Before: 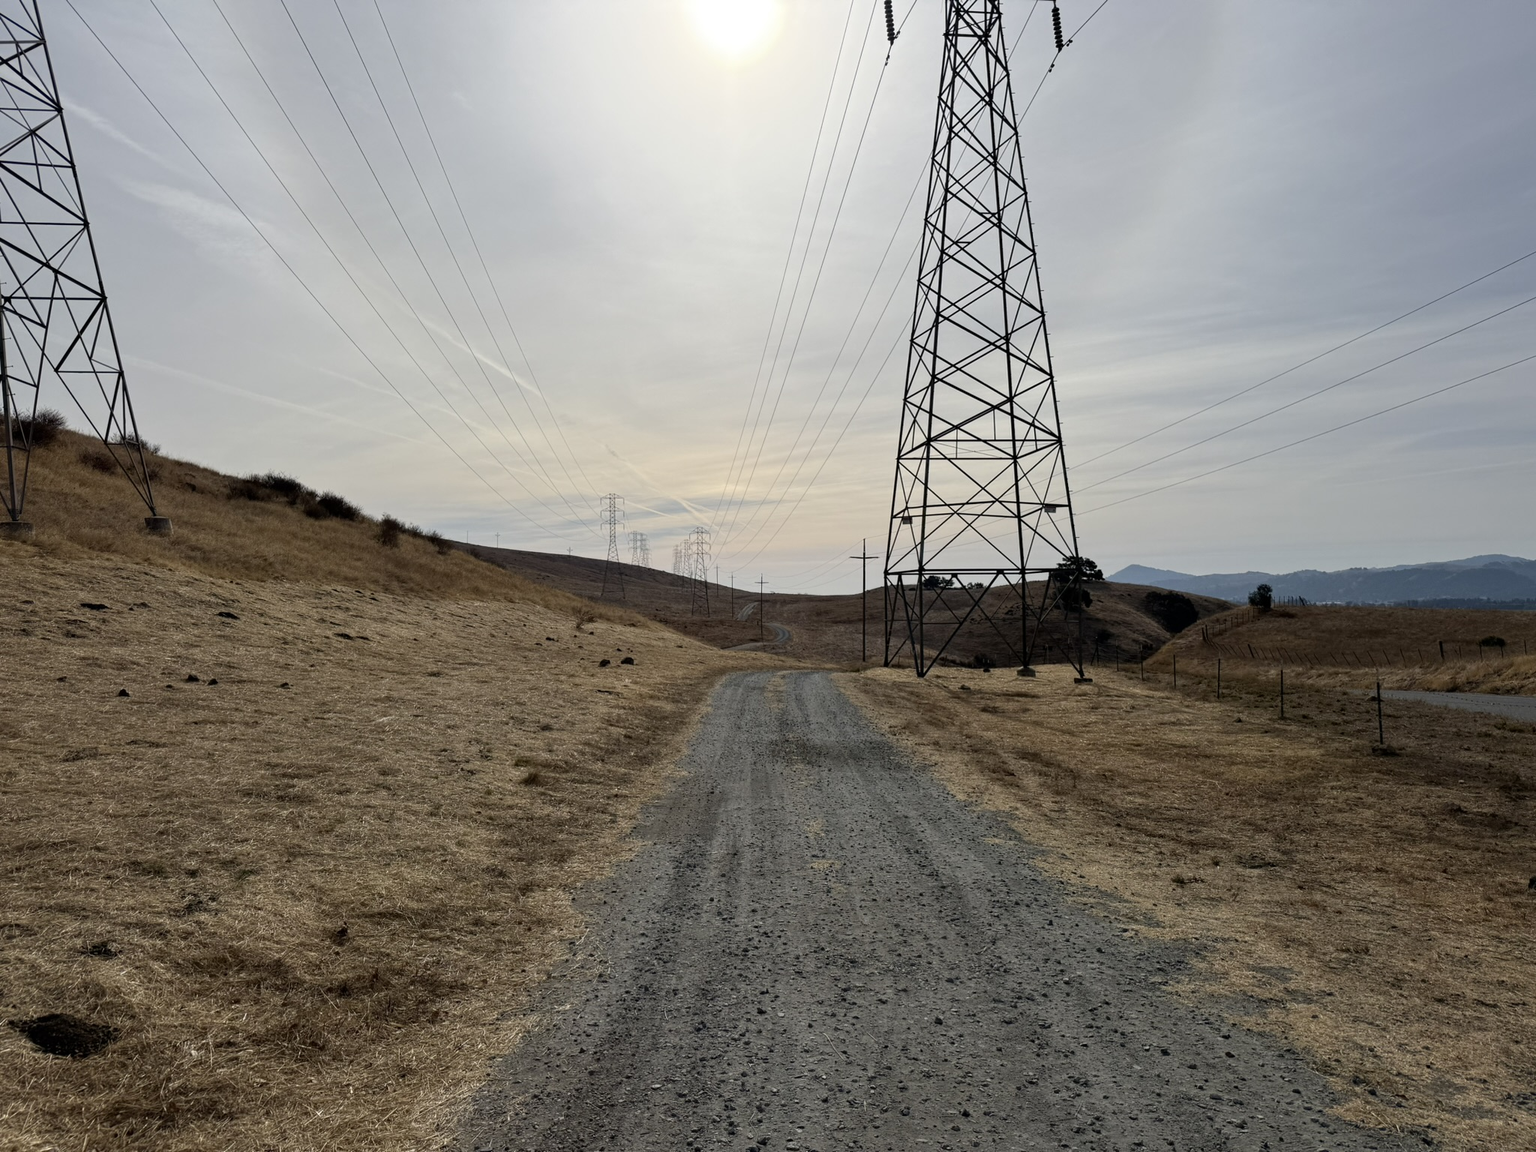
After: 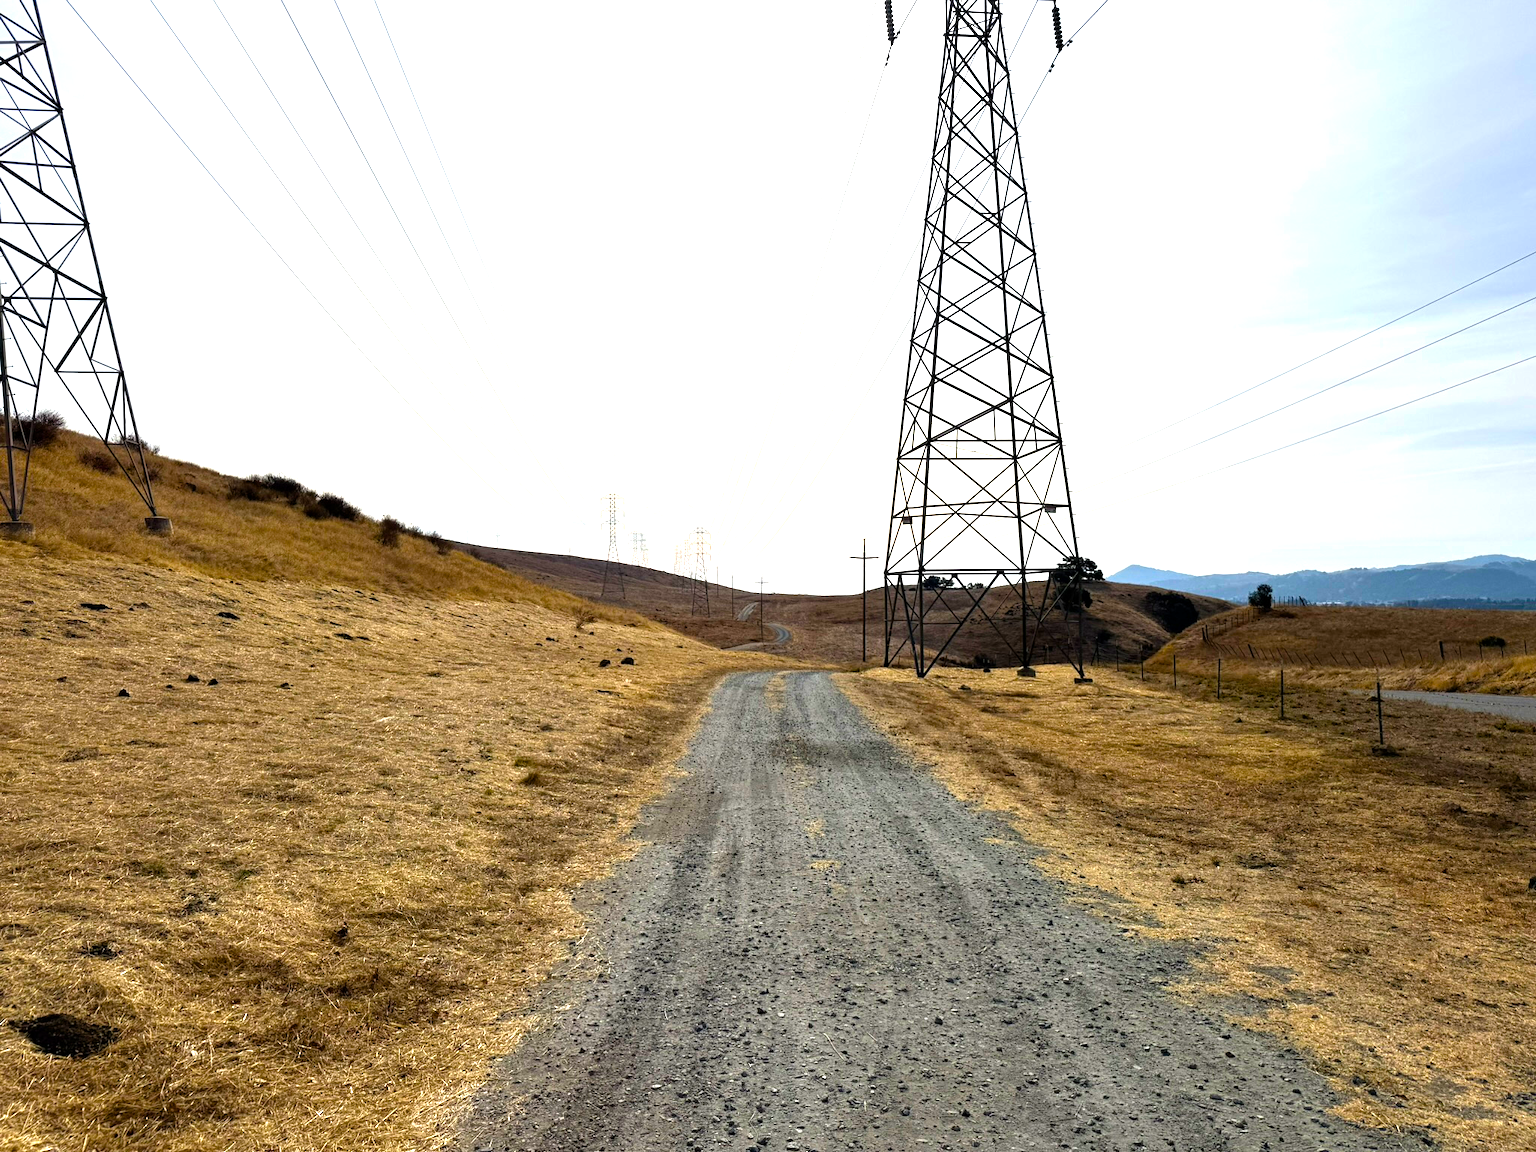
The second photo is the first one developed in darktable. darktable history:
tone equalizer: on, module defaults
color balance rgb: power › luminance -14.772%, linear chroma grading › global chroma 23.043%, perceptual saturation grading › global saturation 25.586%, perceptual brilliance grading › global brilliance 9.857%, perceptual brilliance grading › shadows 14.414%
exposure: exposure 1.139 EV, compensate exposure bias true, compensate highlight preservation false
